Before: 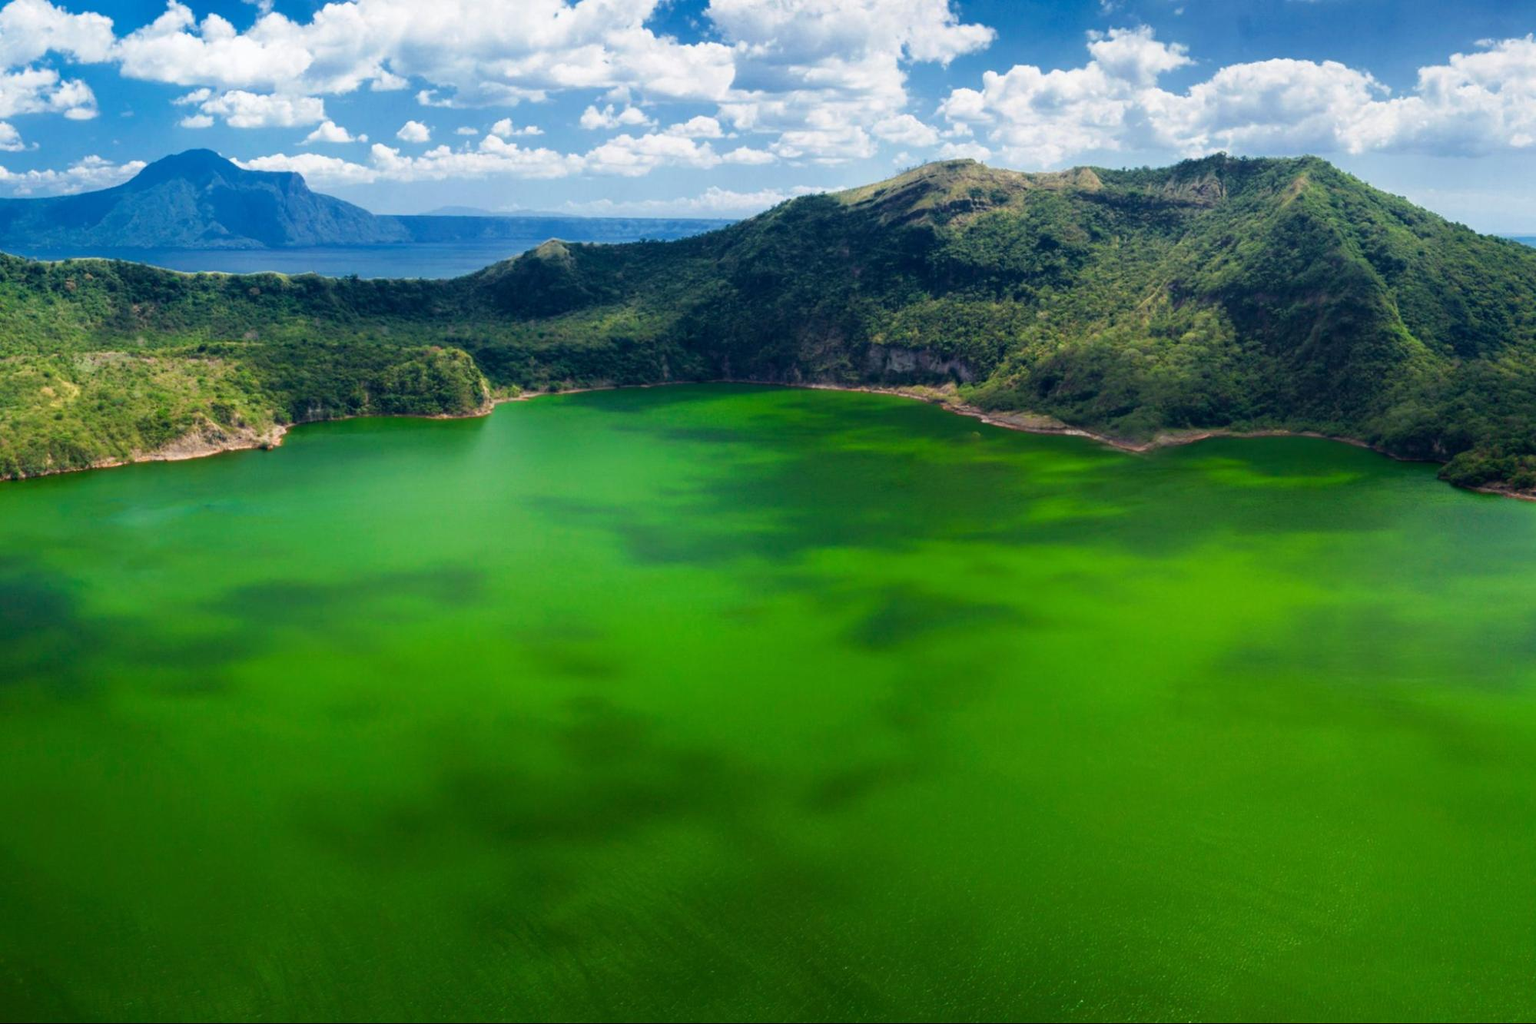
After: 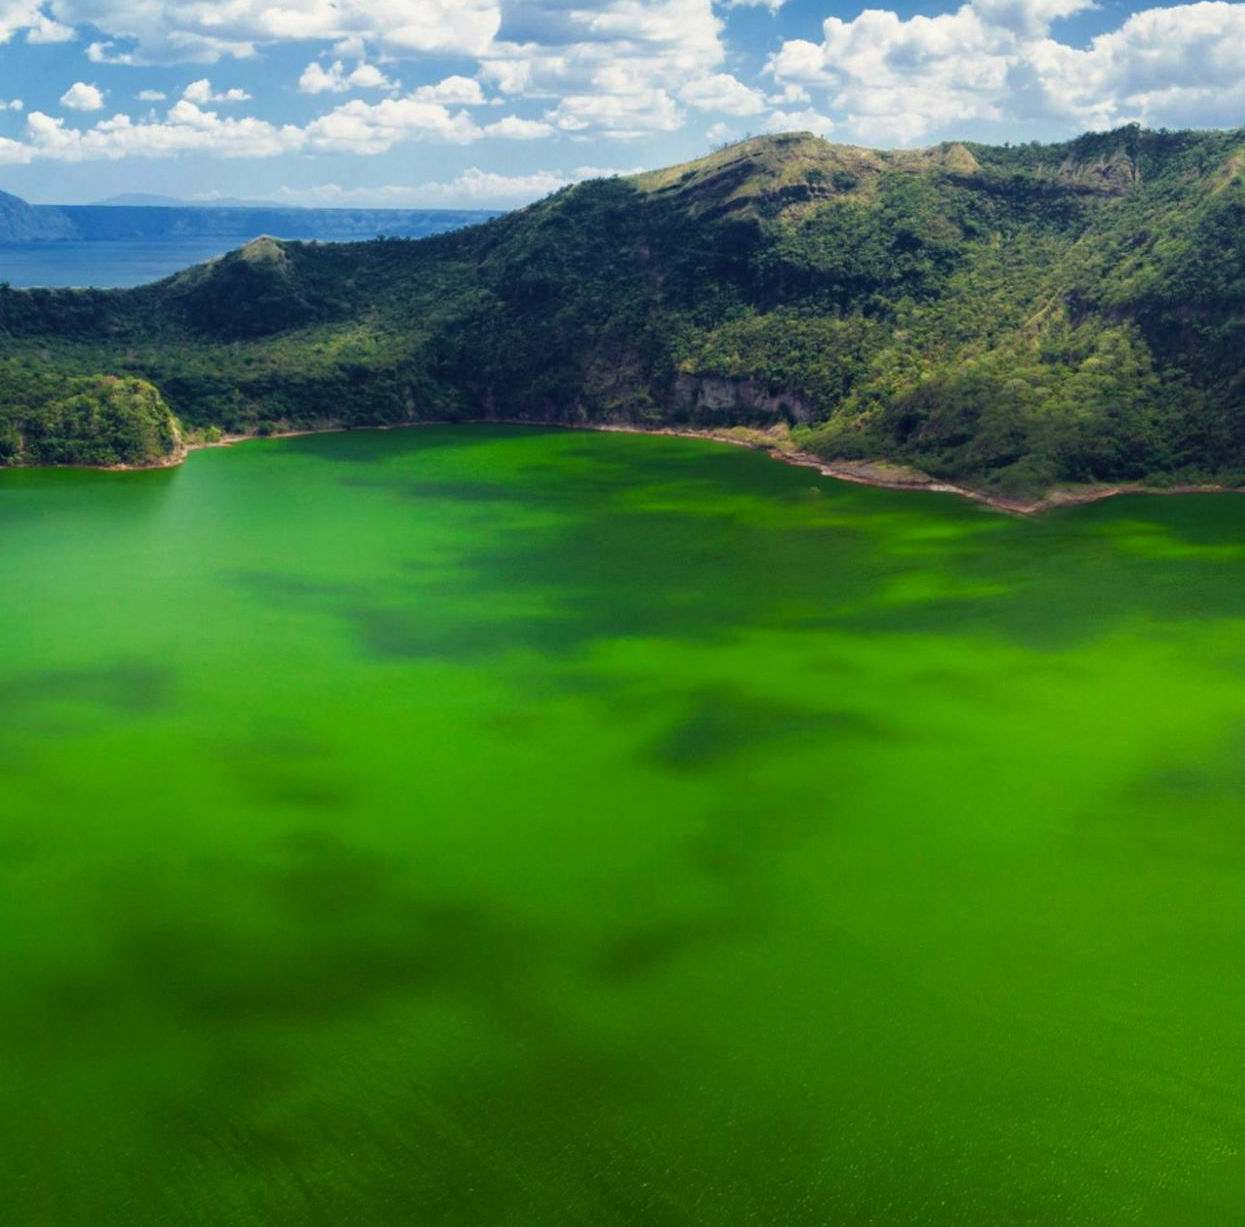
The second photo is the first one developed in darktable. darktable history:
color correction: highlights a* -1.09, highlights b* 4.52, shadows a* 3.62
crop and rotate: left 22.84%, top 5.638%, right 14.878%, bottom 2.307%
